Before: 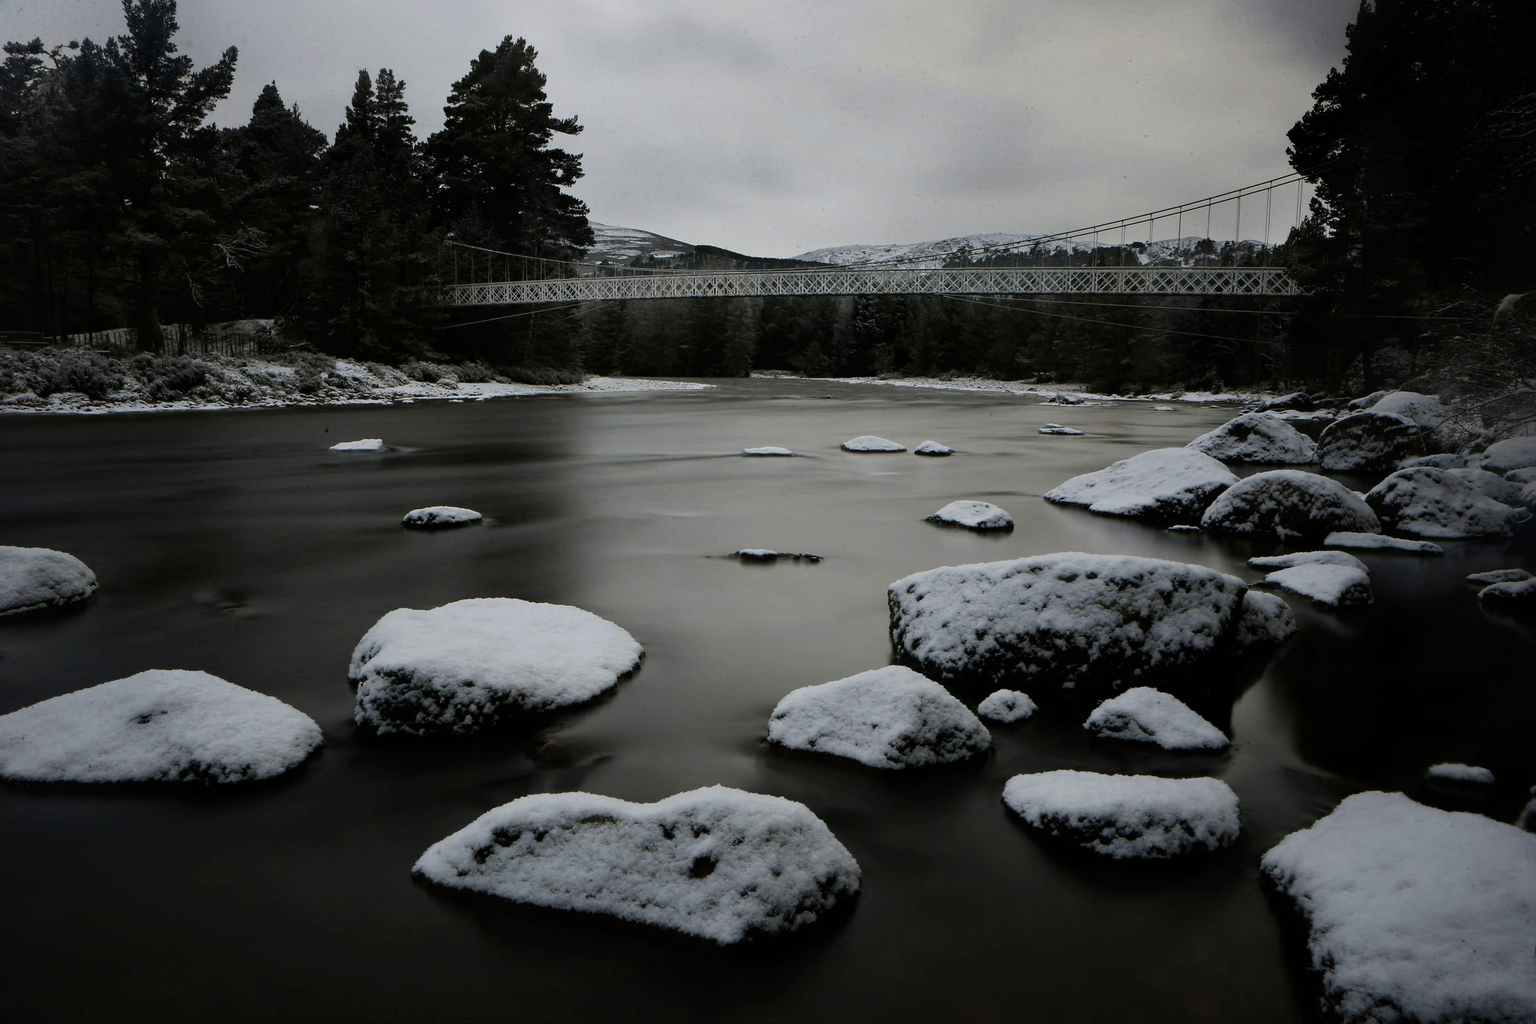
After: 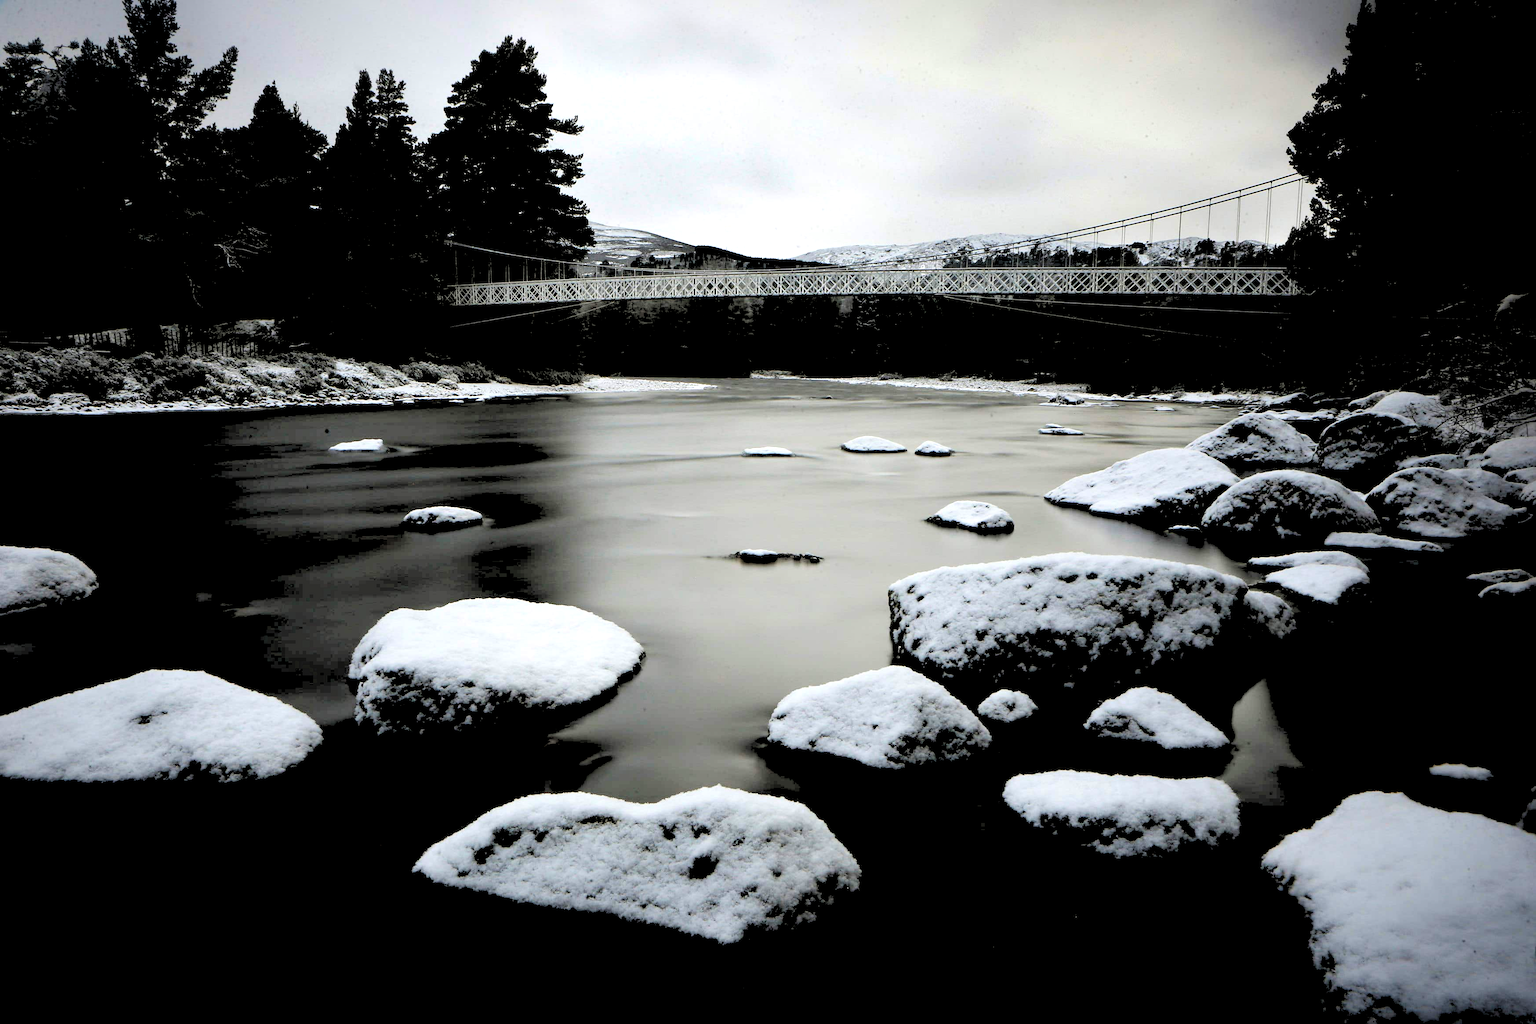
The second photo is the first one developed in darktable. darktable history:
tone equalizer: -8 EV -0.417 EV, -7 EV -0.389 EV, -6 EV -0.333 EV, -5 EV -0.222 EV, -3 EV 0.222 EV, -2 EV 0.333 EV, -1 EV 0.389 EV, +0 EV 0.417 EV, edges refinement/feathering 500, mask exposure compensation -1.57 EV, preserve details no
exposure: black level correction 0, exposure 0.7 EV, compensate exposure bias true, compensate highlight preservation false
rgb levels: levels [[0.027, 0.429, 0.996], [0, 0.5, 1], [0, 0.5, 1]]
vignetting: fall-off start 98.29%, fall-off radius 100%, brightness -1, saturation 0.5, width/height ratio 1.428
